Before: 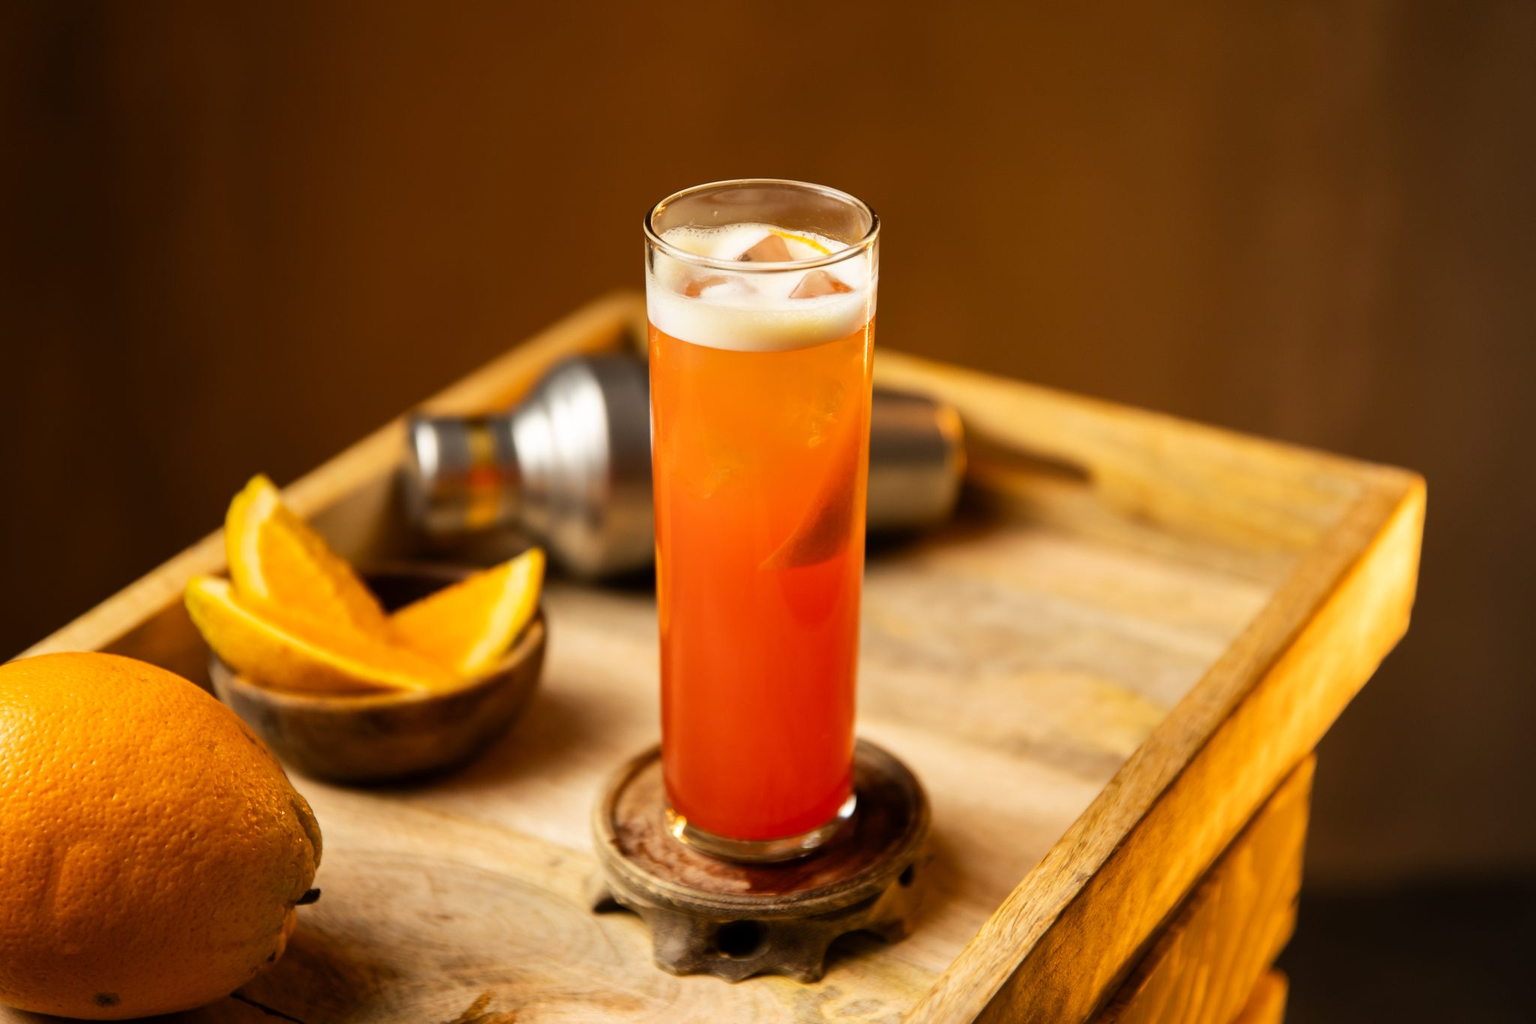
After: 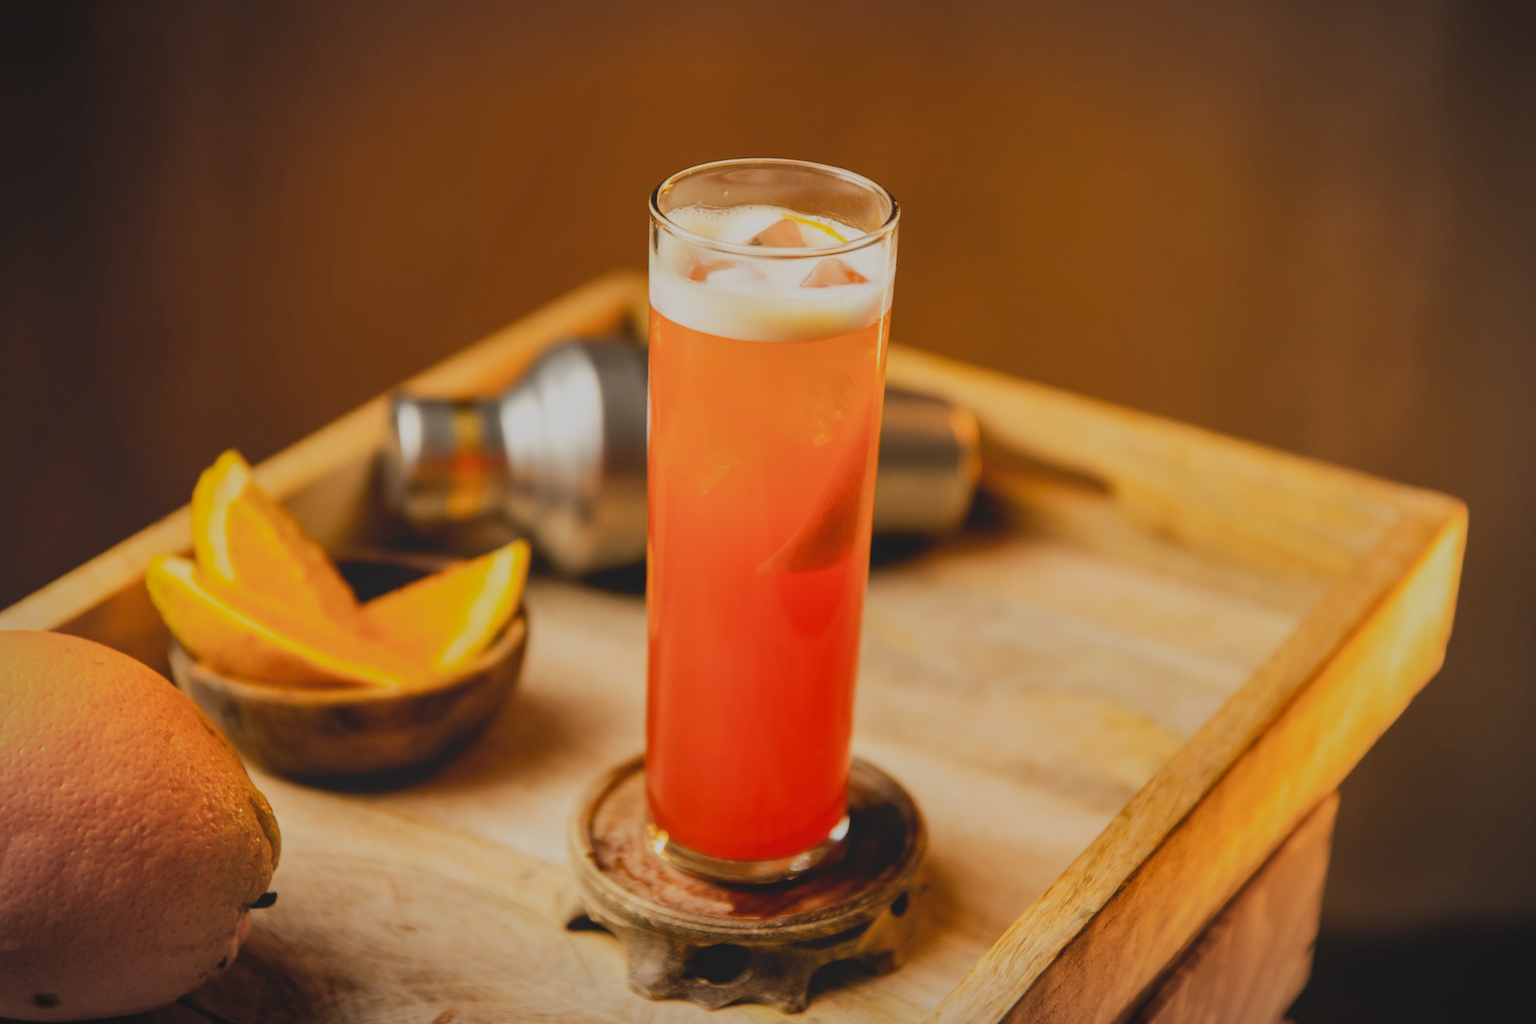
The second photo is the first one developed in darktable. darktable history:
contrast brightness saturation: contrast -0.278
crop and rotate: angle -2.37°
vignetting: fall-off start 86.8%, automatic ratio true, unbound false
exposure: exposure 0.214 EV, compensate exposure bias true, compensate highlight preservation false
filmic rgb: black relative exposure -7.65 EV, white relative exposure 4.56 EV, threshold 5.97 EV, hardness 3.61, contrast 0.998, enable highlight reconstruction true
local contrast: on, module defaults
